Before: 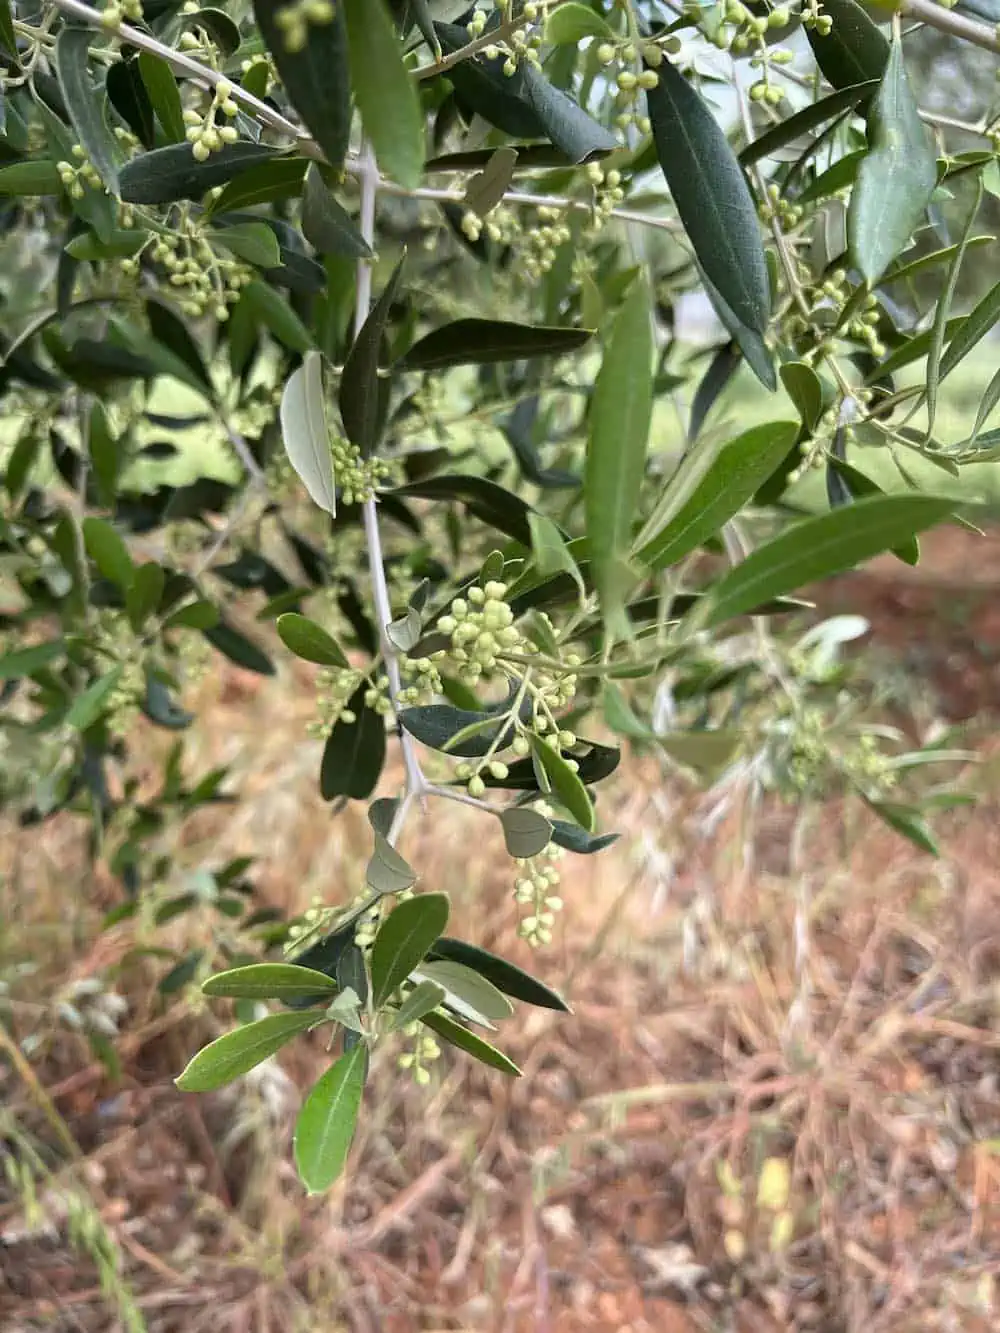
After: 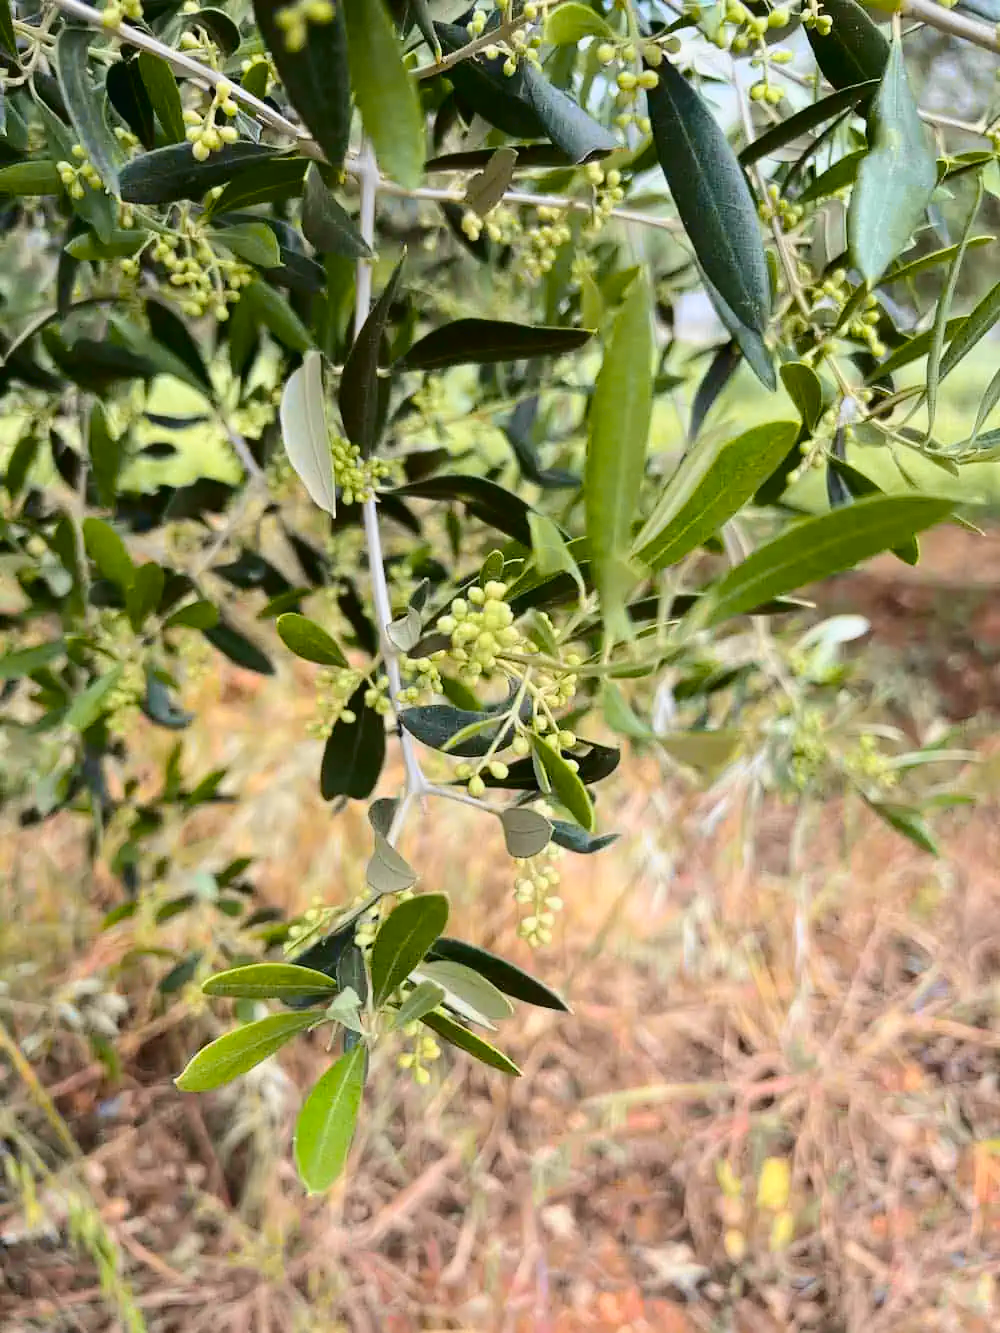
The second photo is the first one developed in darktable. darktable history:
tone curve: curves: ch0 [(0, 0.01) (0.097, 0.07) (0.204, 0.173) (0.447, 0.517) (0.539, 0.624) (0.733, 0.791) (0.879, 0.898) (1, 0.98)]; ch1 [(0, 0) (0.393, 0.415) (0.447, 0.448) (0.485, 0.494) (0.523, 0.509) (0.545, 0.541) (0.574, 0.561) (0.648, 0.674) (1, 1)]; ch2 [(0, 0) (0.369, 0.388) (0.449, 0.431) (0.499, 0.5) (0.521, 0.51) (0.53, 0.54) (0.564, 0.569) (0.674, 0.735) (1, 1)], color space Lab, independent channels, preserve colors none
